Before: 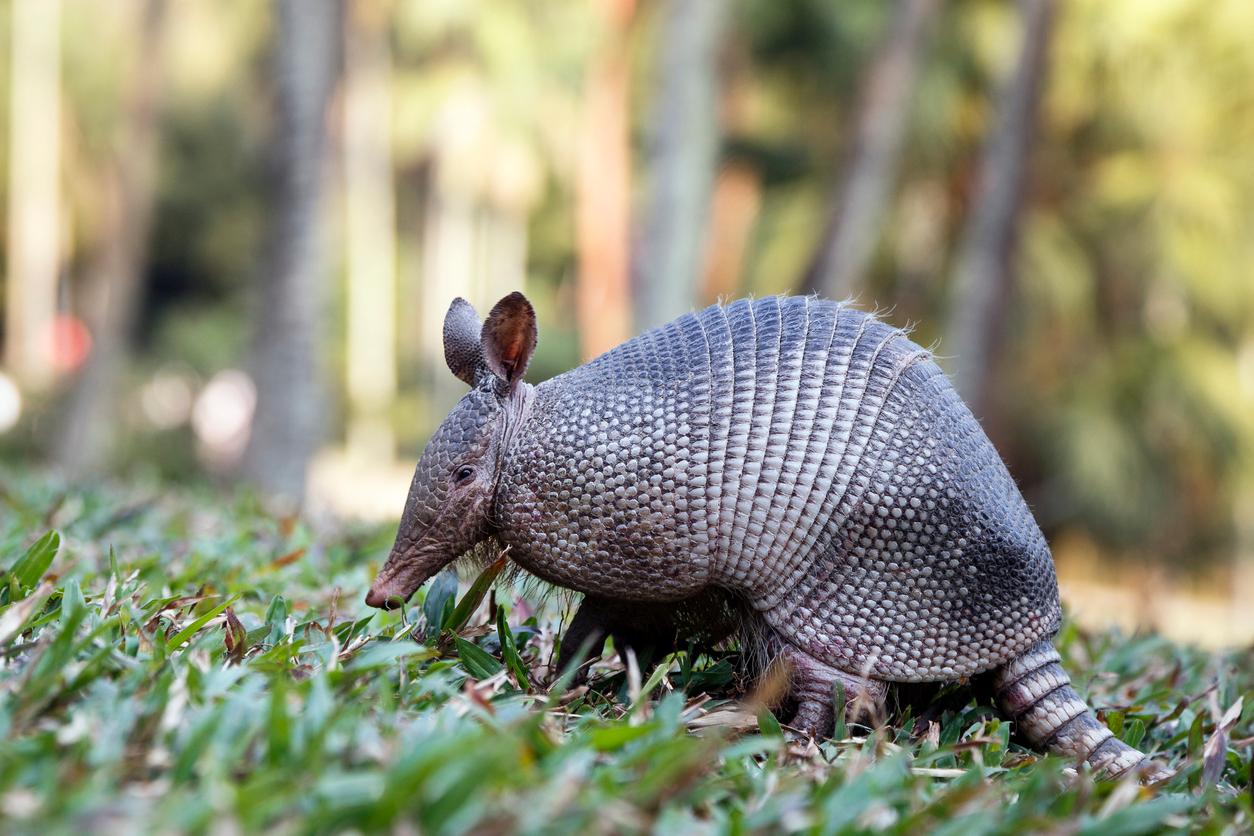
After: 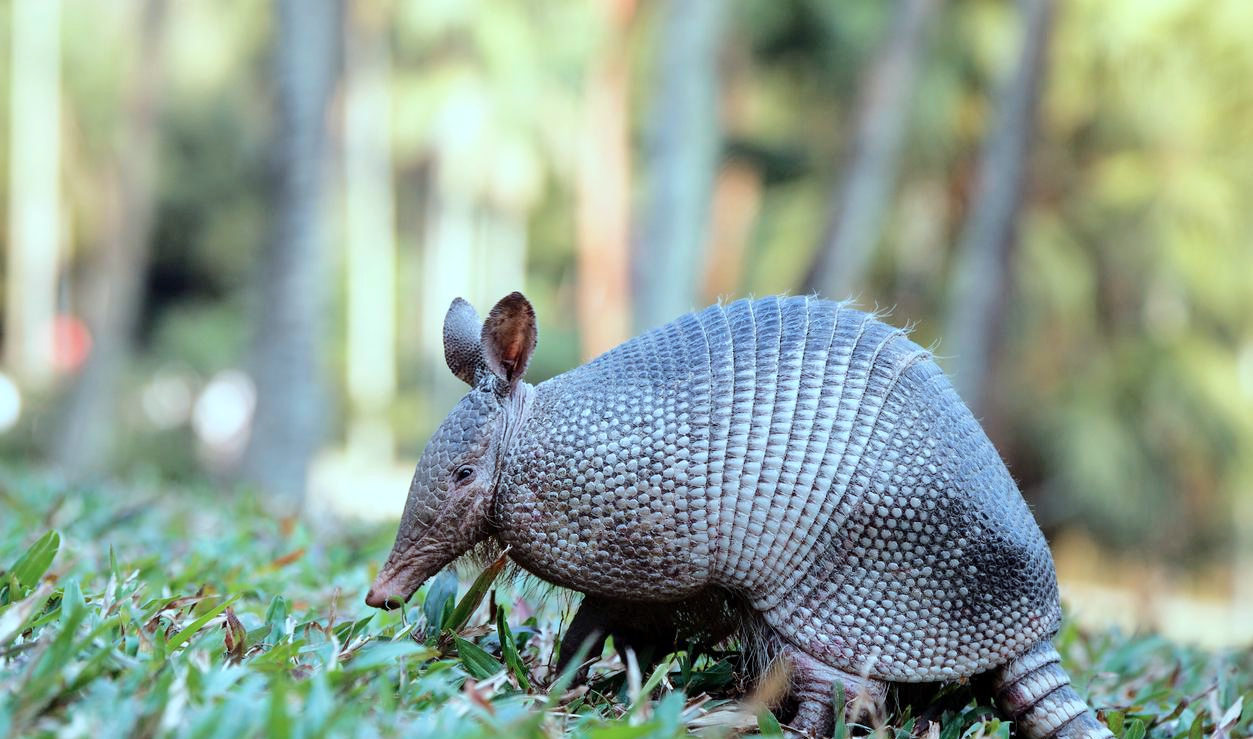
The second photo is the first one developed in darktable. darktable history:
crop and rotate: top 0%, bottom 11.496%
tone curve: curves: ch0 [(0, 0) (0.003, 0.003) (0.011, 0.014) (0.025, 0.027) (0.044, 0.044) (0.069, 0.064) (0.1, 0.108) (0.136, 0.153) (0.177, 0.208) (0.224, 0.275) (0.277, 0.349) (0.335, 0.422) (0.399, 0.492) (0.468, 0.557) (0.543, 0.617) (0.623, 0.682) (0.709, 0.745) (0.801, 0.826) (0.898, 0.916) (1, 1)], color space Lab, independent channels, preserve colors none
color correction: highlights a* -10.1, highlights b* -10.38
